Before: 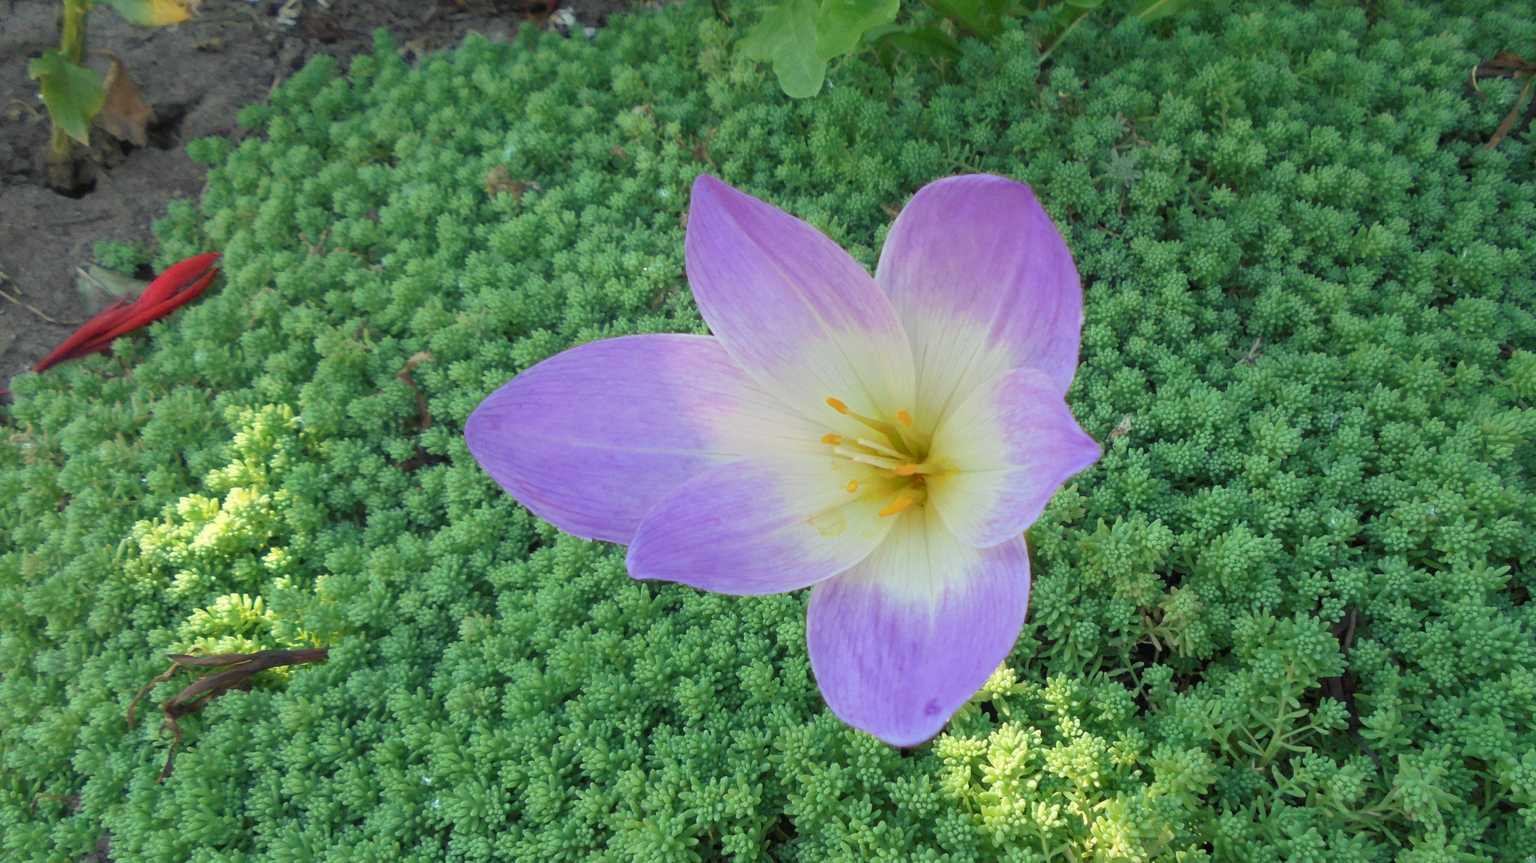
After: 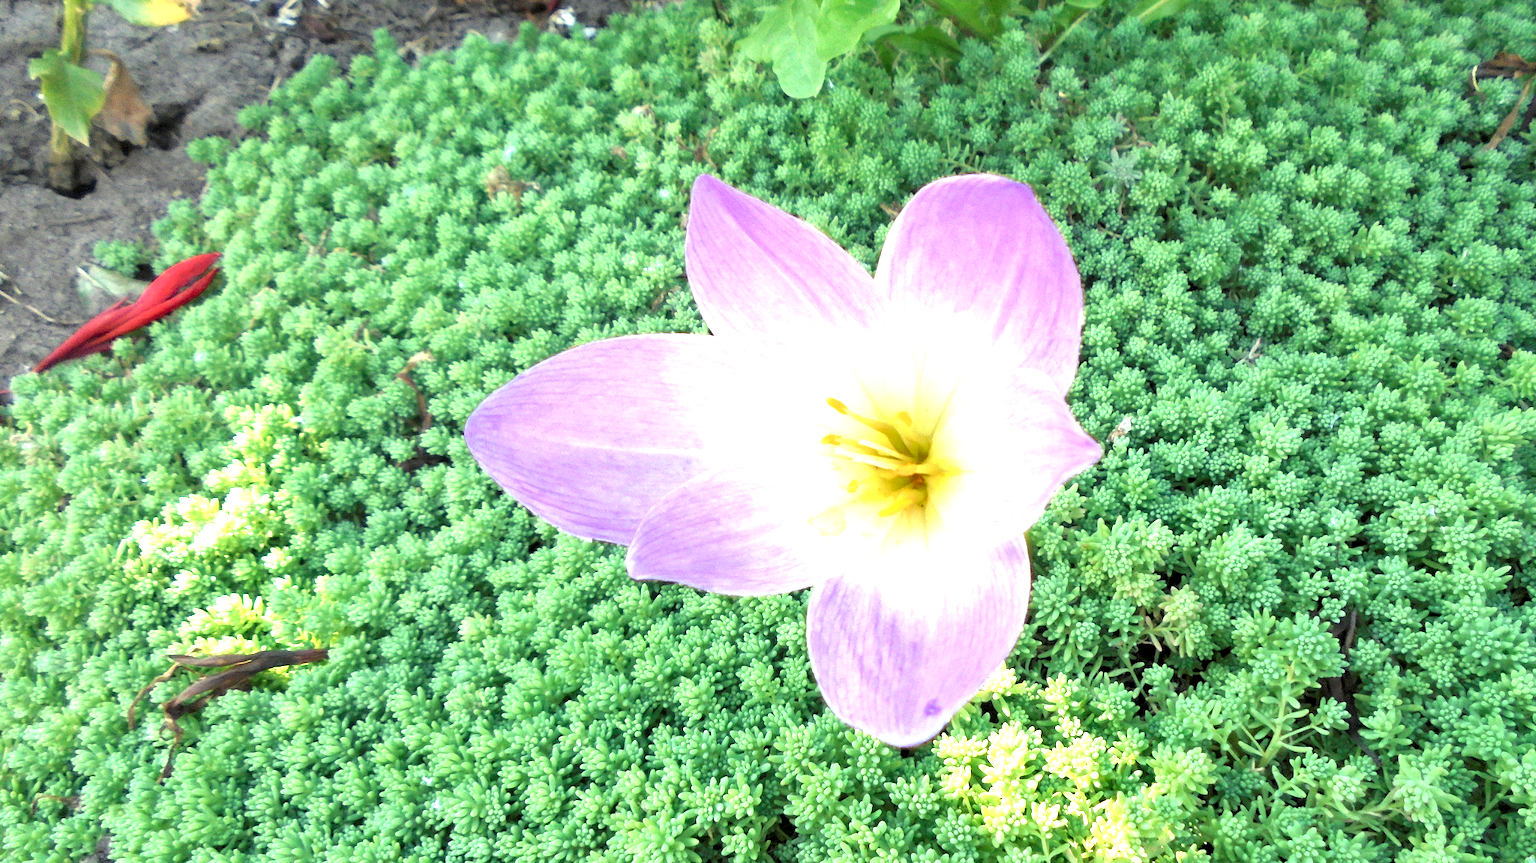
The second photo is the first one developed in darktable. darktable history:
tone equalizer: on, module defaults
exposure: black level correction 0, exposure 1.45 EV, compensate exposure bias true, compensate highlight preservation false
contrast equalizer: y [[0.531, 0.548, 0.559, 0.557, 0.544, 0.527], [0.5 ×6], [0.5 ×6], [0 ×6], [0 ×6]]
